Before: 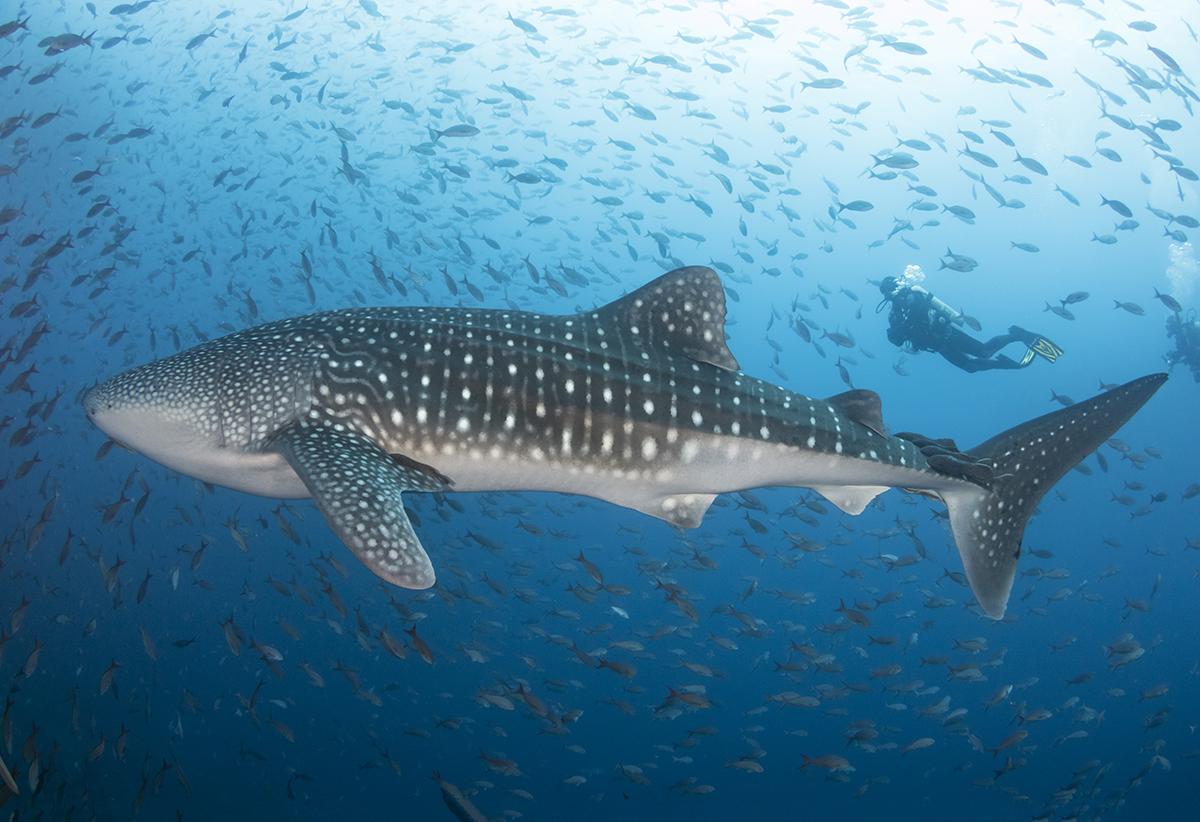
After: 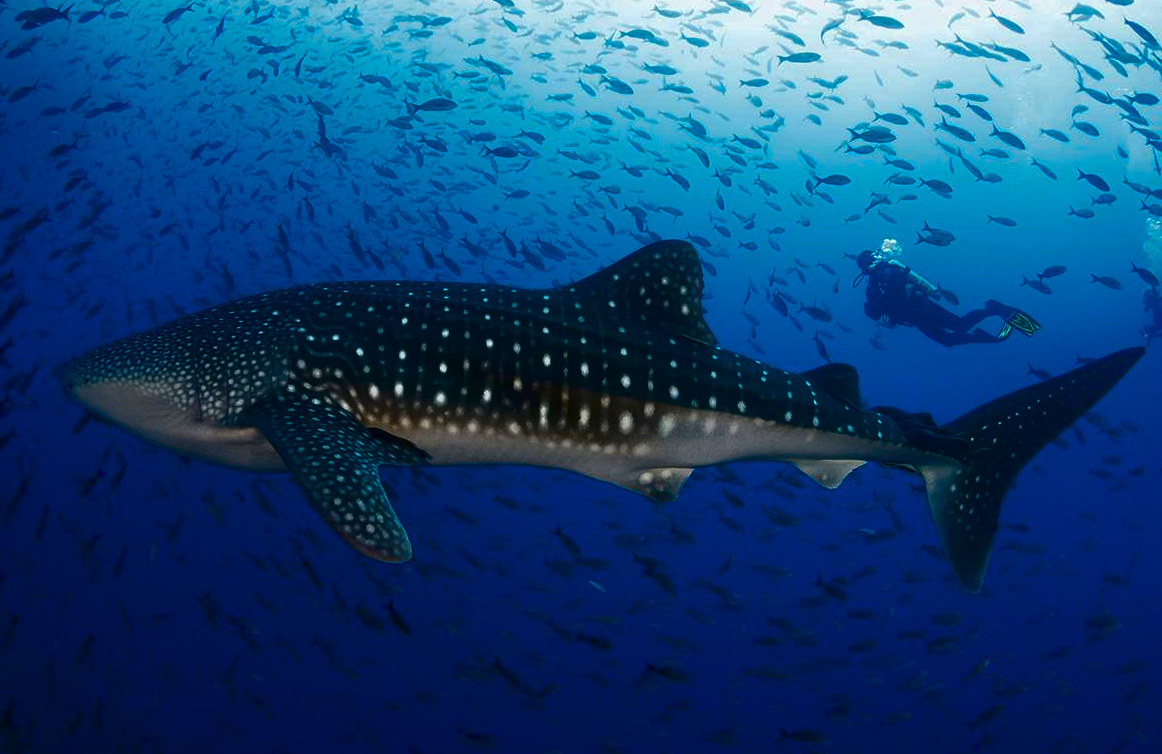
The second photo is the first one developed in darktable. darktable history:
crop: left 1.964%, top 3.251%, right 1.122%, bottom 4.933%
contrast brightness saturation: brightness -1, saturation 1
